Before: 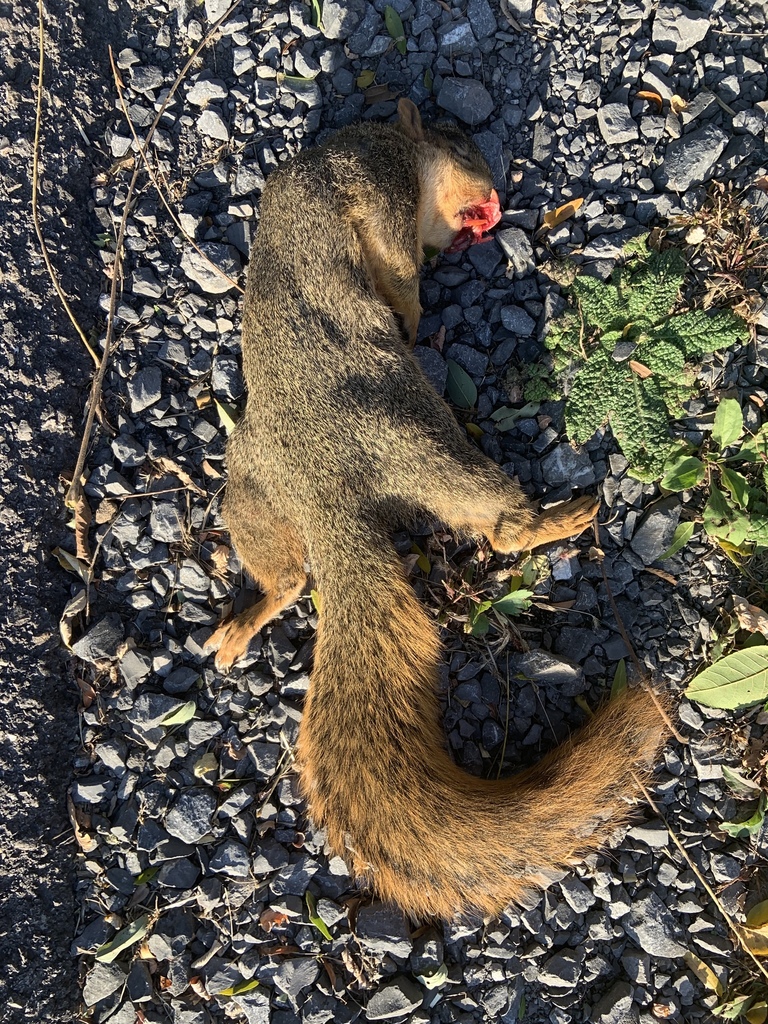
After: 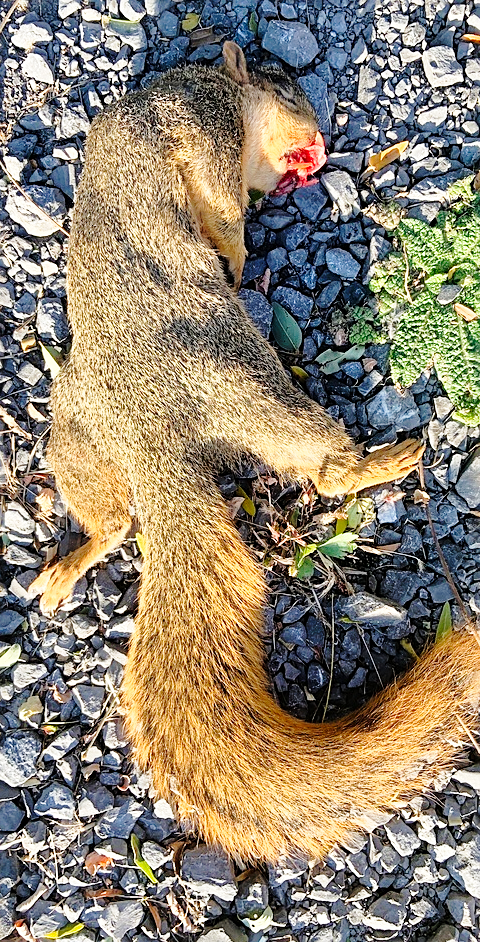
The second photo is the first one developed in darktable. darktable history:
crop and rotate: left 22.871%, top 5.633%, right 14.565%, bottom 2.365%
tone equalizer: -7 EV 0.164 EV, -6 EV 0.636 EV, -5 EV 1.15 EV, -4 EV 1.37 EV, -3 EV 1.17 EV, -2 EV 0.6 EV, -1 EV 0.168 EV
sharpen: on, module defaults
base curve: curves: ch0 [(0, 0) (0.028, 0.03) (0.121, 0.232) (0.46, 0.748) (0.859, 0.968) (1, 1)], preserve colors none
